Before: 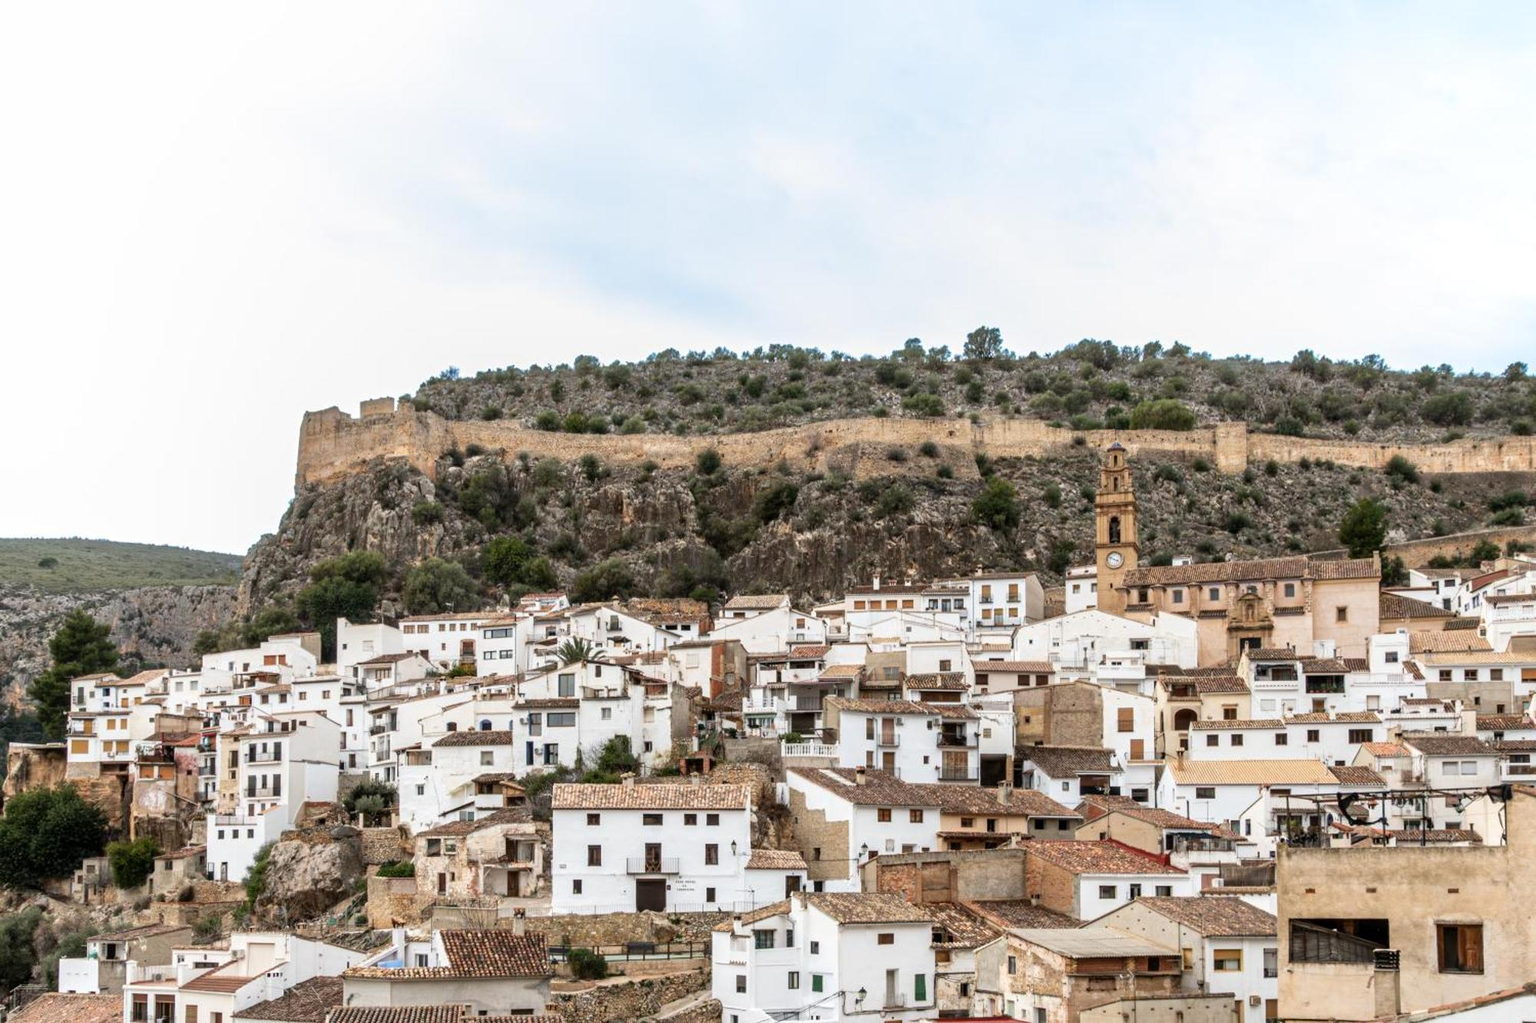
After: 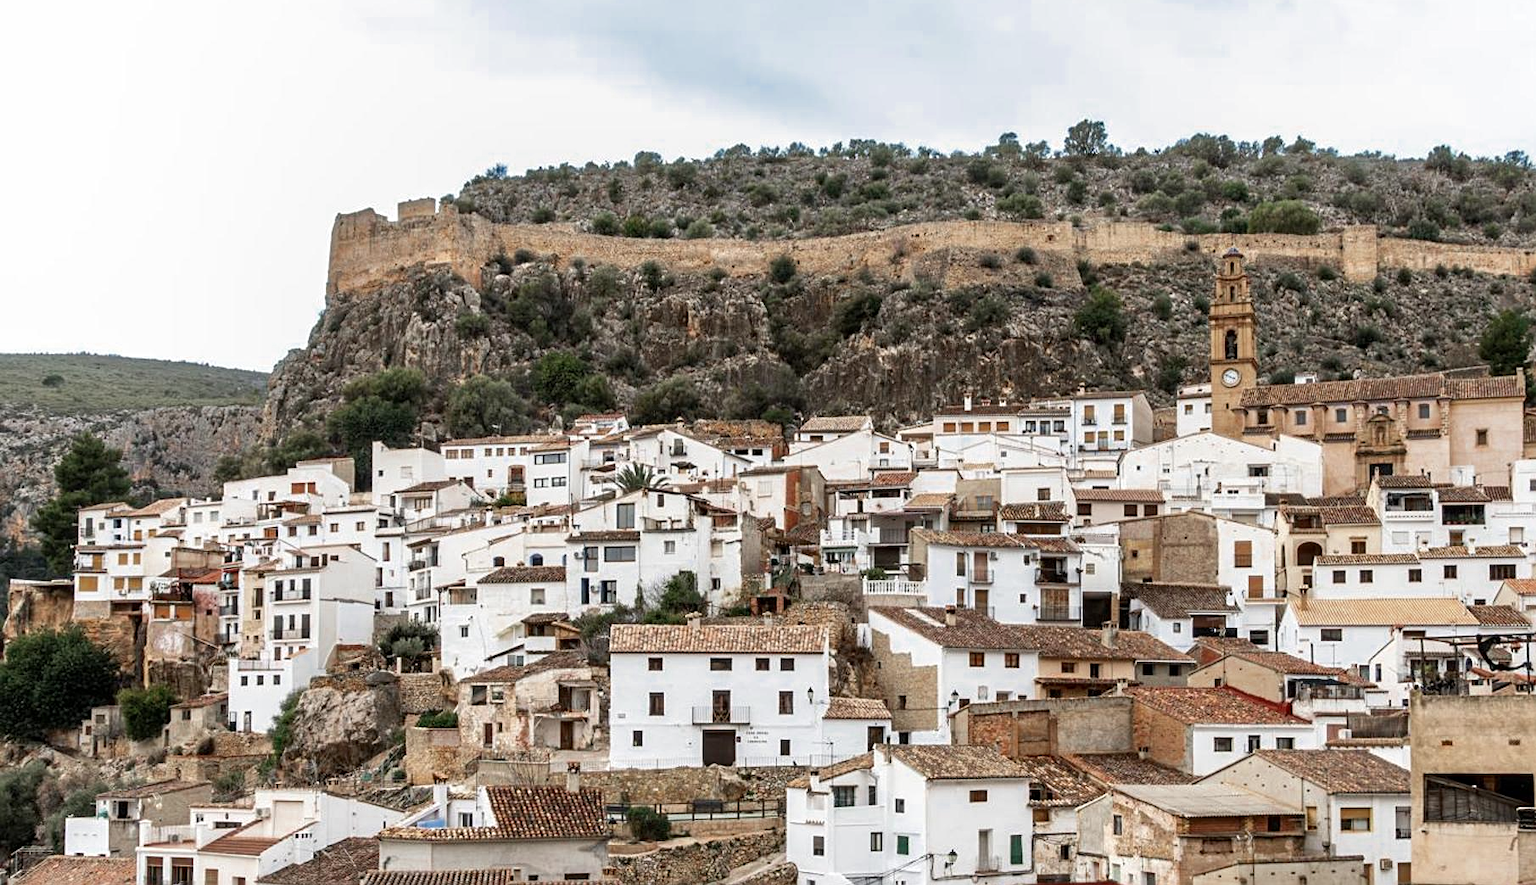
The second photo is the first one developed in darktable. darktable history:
sharpen: radius 2.118, amount 0.384, threshold 0.138
color zones: curves: ch0 [(0, 0.5) (0.125, 0.4) (0.25, 0.5) (0.375, 0.4) (0.5, 0.4) (0.625, 0.35) (0.75, 0.35) (0.875, 0.5)]; ch1 [(0, 0.35) (0.125, 0.45) (0.25, 0.35) (0.375, 0.35) (0.5, 0.35) (0.625, 0.35) (0.75, 0.45) (0.875, 0.35)]; ch2 [(0, 0.6) (0.125, 0.5) (0.25, 0.5) (0.375, 0.6) (0.5, 0.6) (0.625, 0.5) (0.75, 0.5) (0.875, 0.5)]
contrast brightness saturation: saturation 0.184
crop: top 21.329%, right 9.414%, bottom 0.262%
